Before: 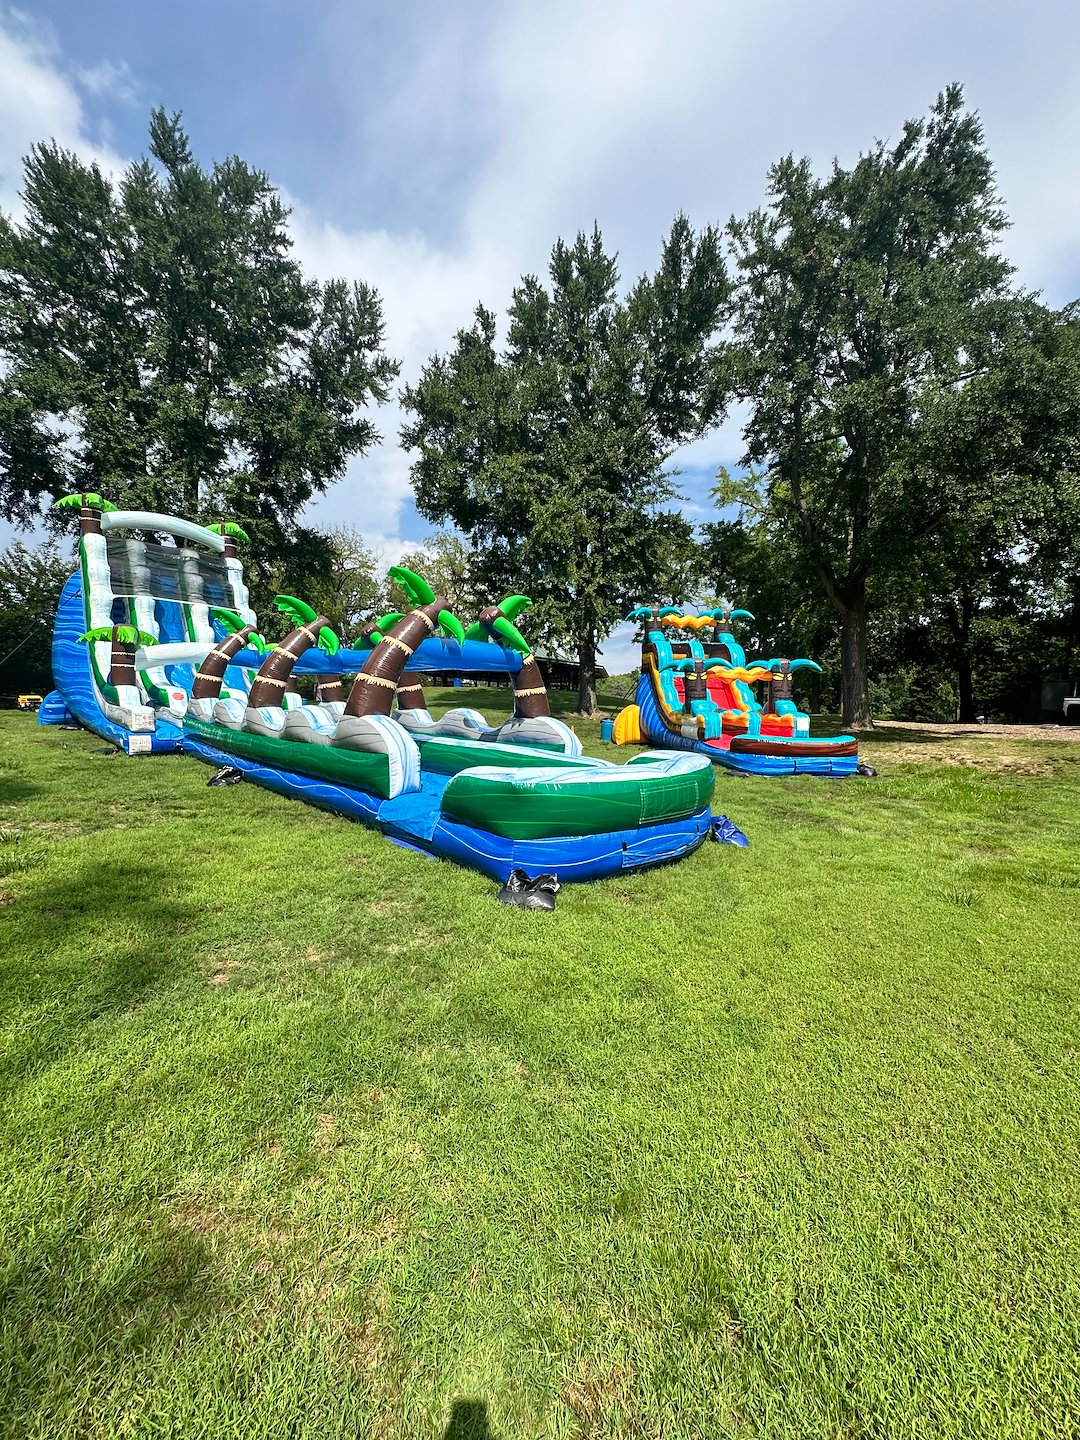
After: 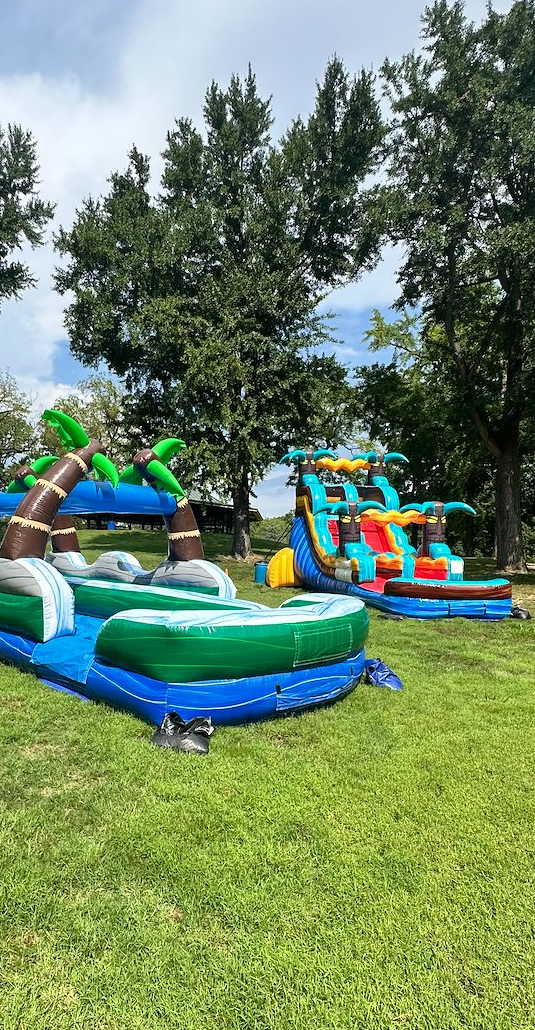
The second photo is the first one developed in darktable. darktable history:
crop: left 32.074%, top 10.927%, right 18.363%, bottom 17.543%
